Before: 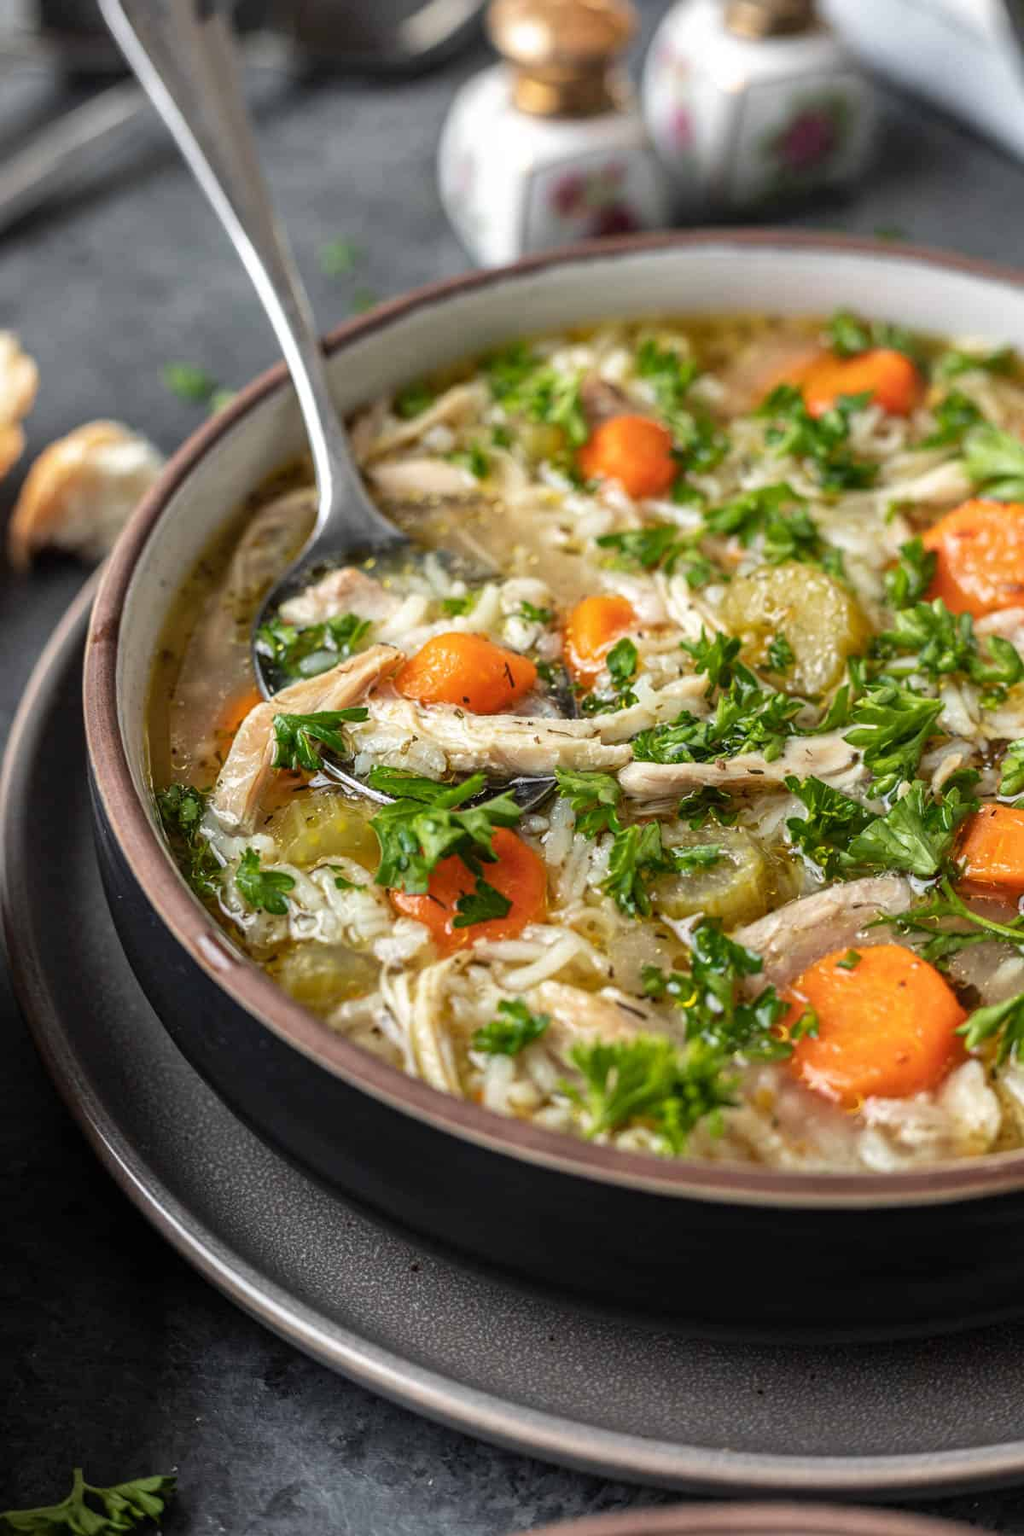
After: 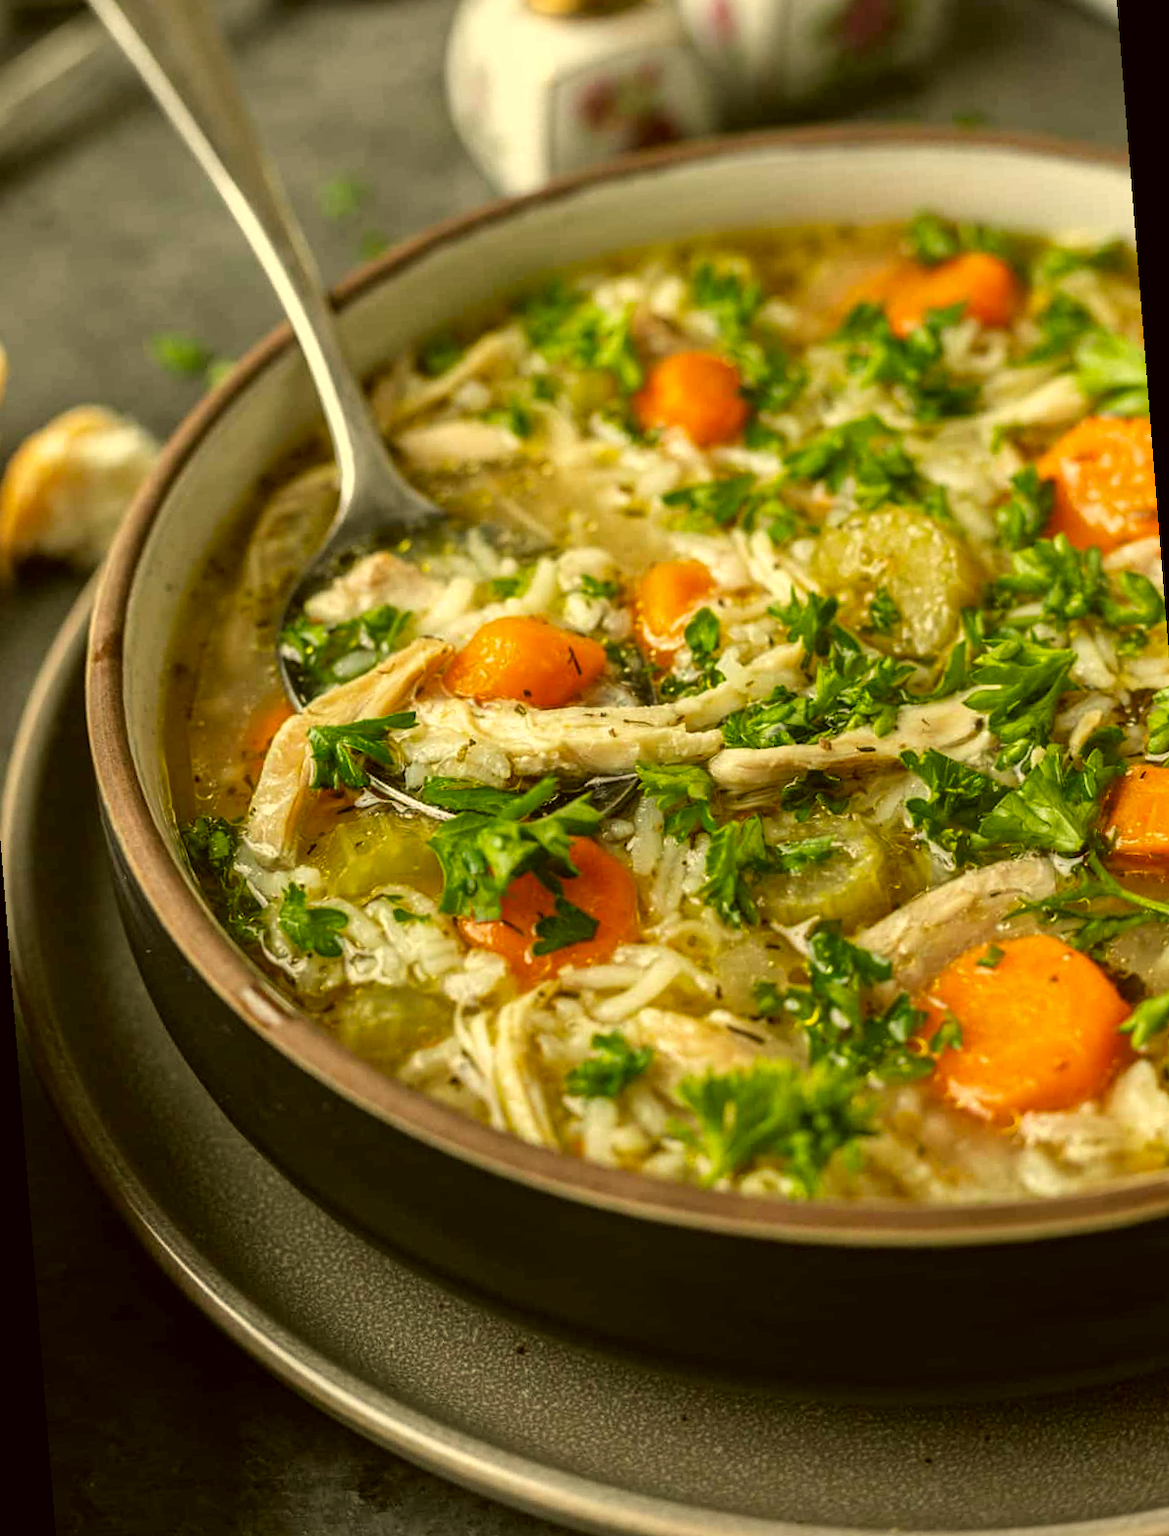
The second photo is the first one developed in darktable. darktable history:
color correction: highlights a* 0.162, highlights b* 29.53, shadows a* -0.162, shadows b* 21.09
rotate and perspective: rotation -4.57°, crop left 0.054, crop right 0.944, crop top 0.087, crop bottom 0.914
